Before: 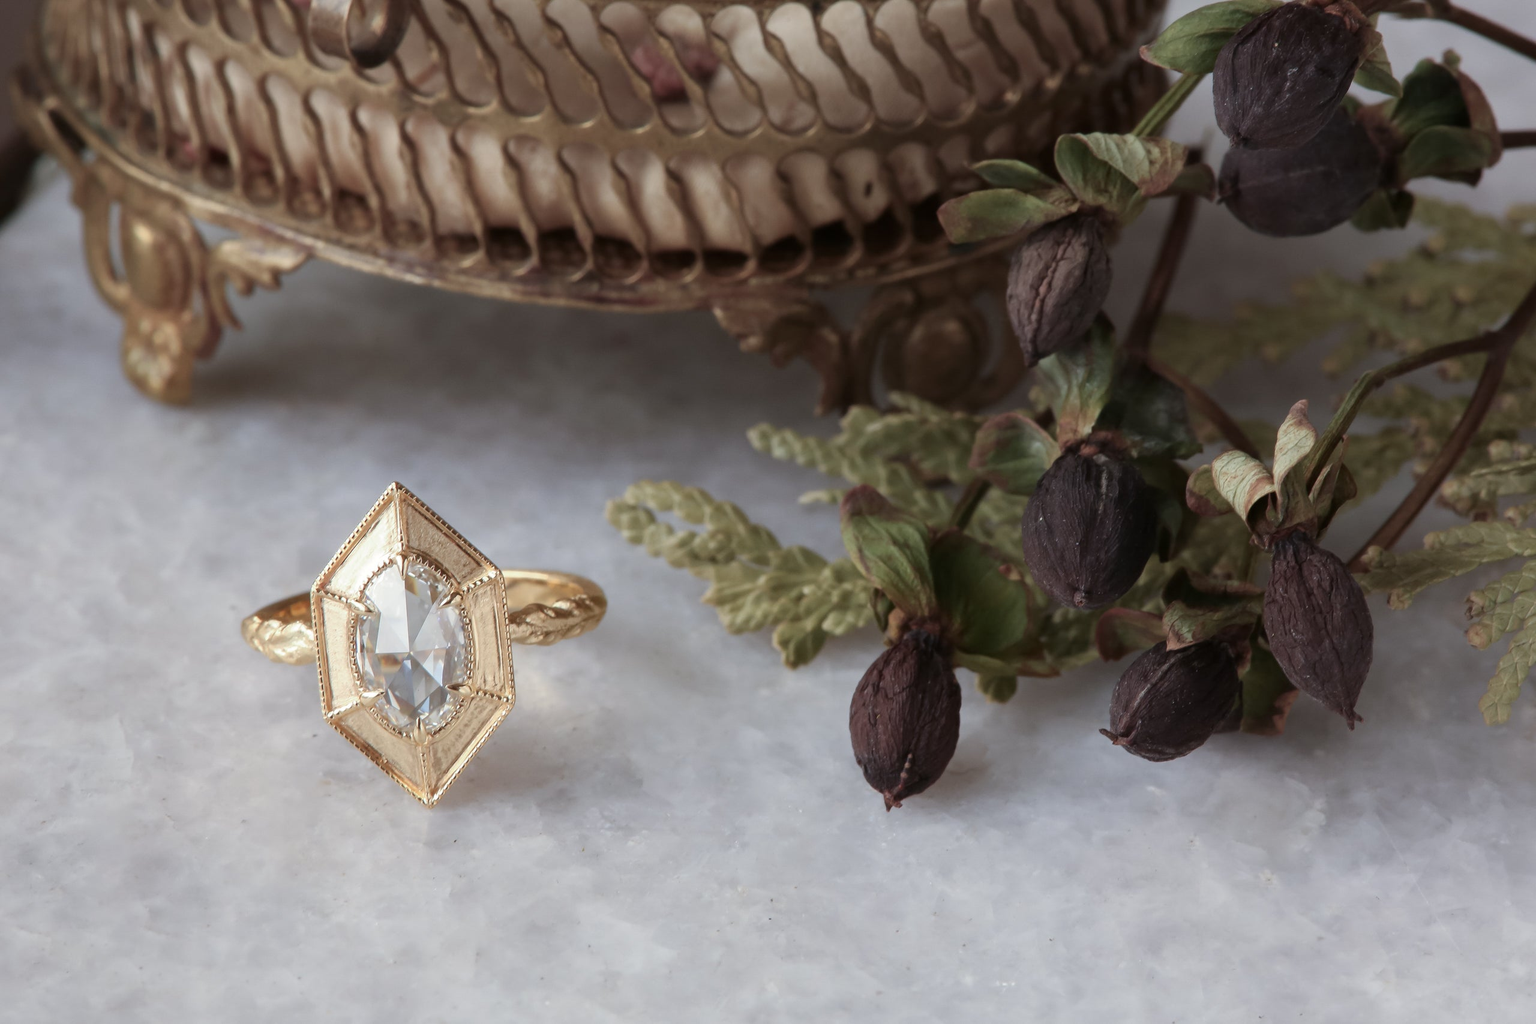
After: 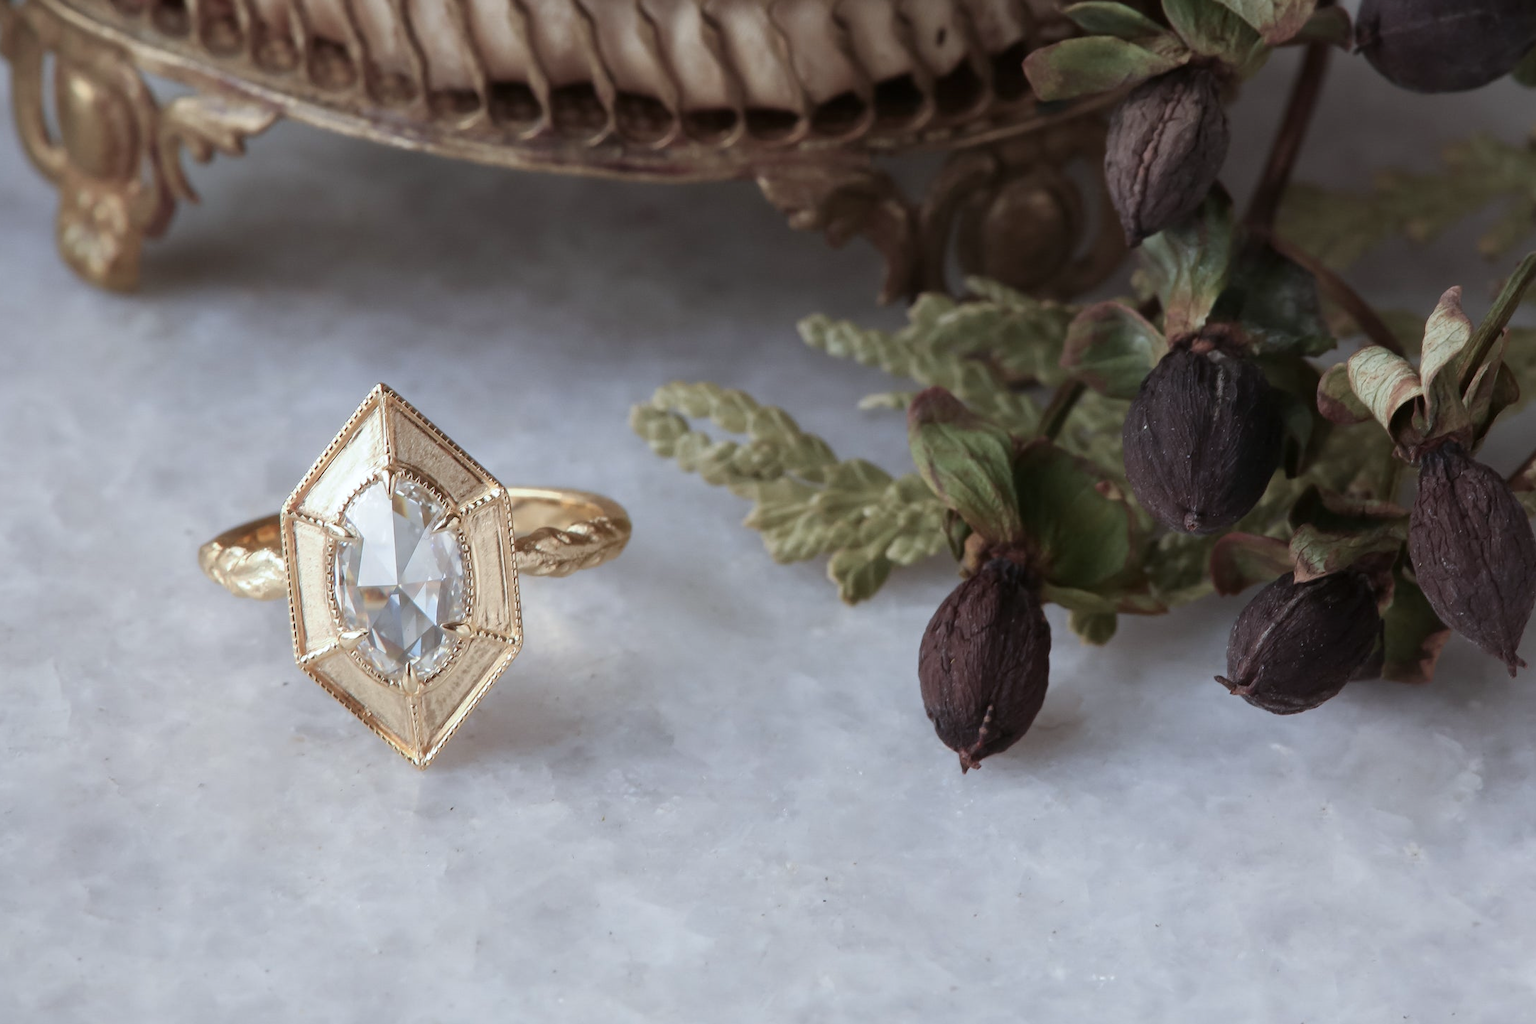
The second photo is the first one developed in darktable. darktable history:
color calibration: x 0.355, y 0.367, temperature 4700.38 K
contrast brightness saturation: saturation -0.05
crop and rotate: left 4.842%, top 15.51%, right 10.668%
